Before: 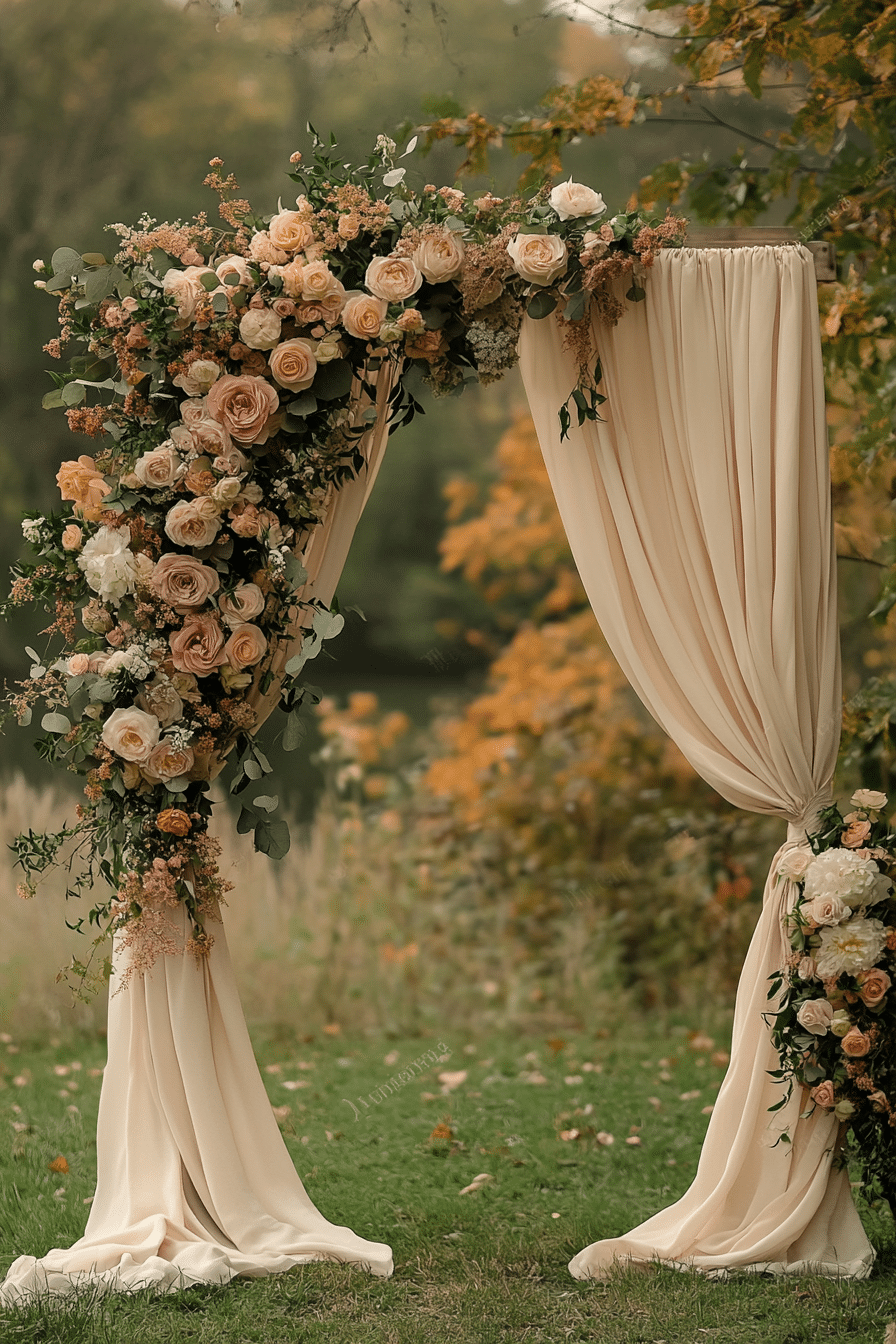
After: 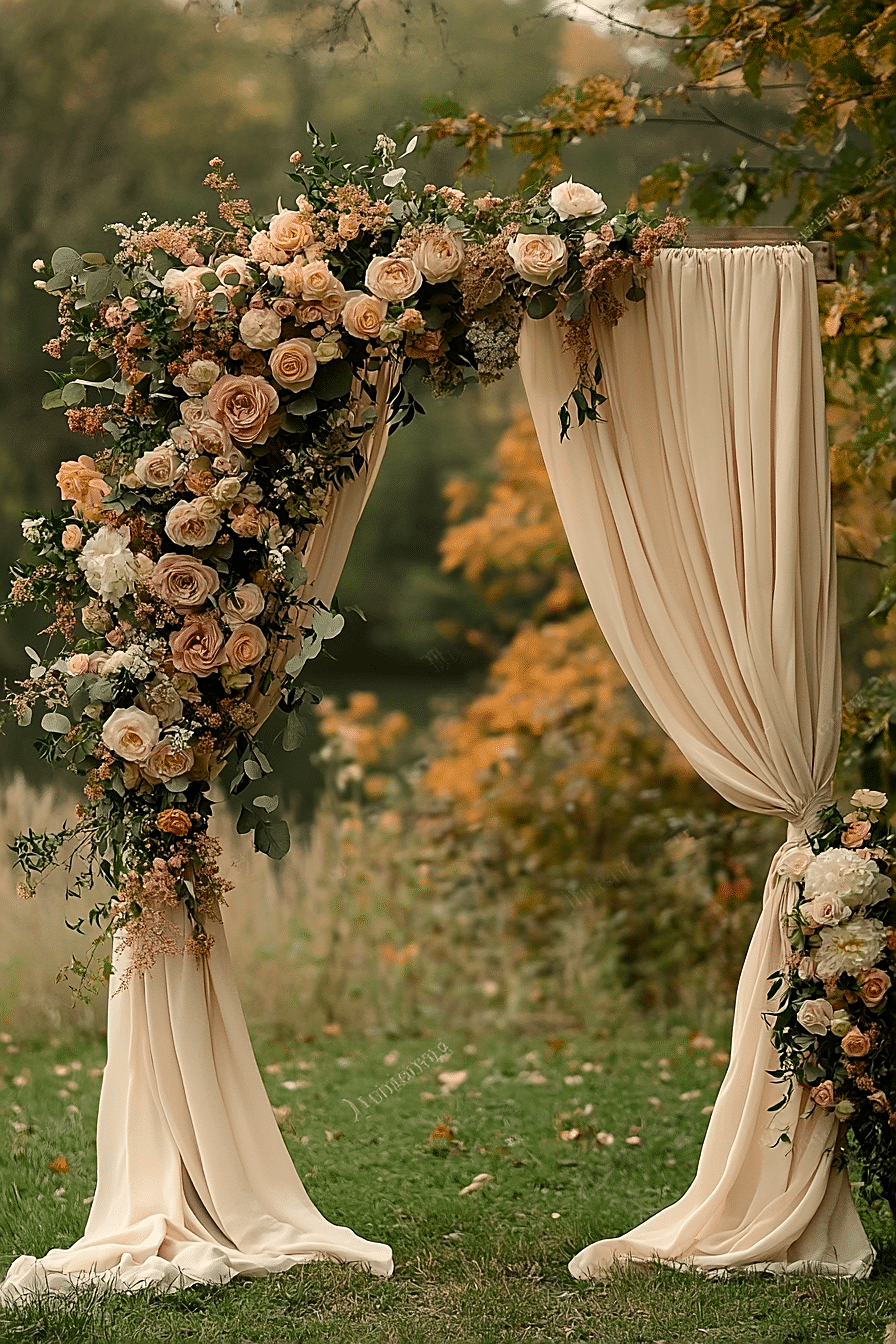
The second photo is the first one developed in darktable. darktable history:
sharpen: amount 0.562
contrast brightness saturation: contrast 0.147, brightness -0.005, saturation 0.101
